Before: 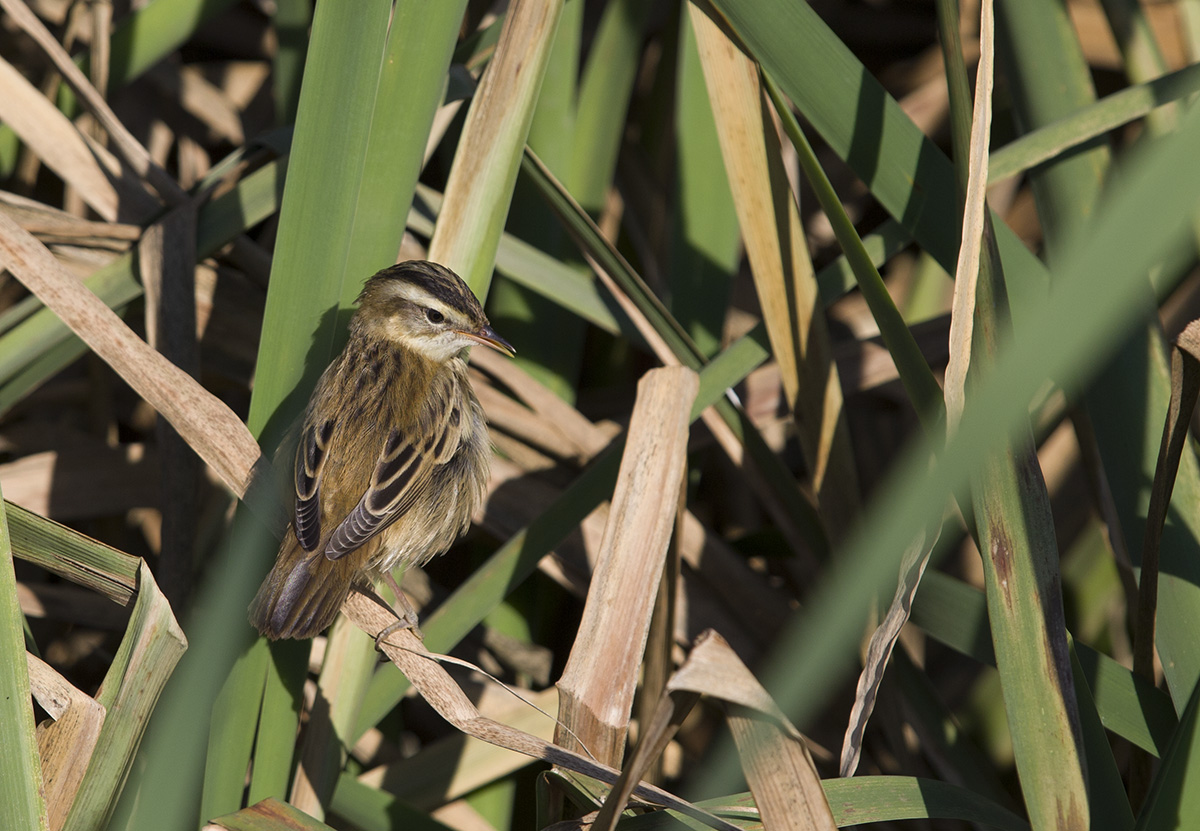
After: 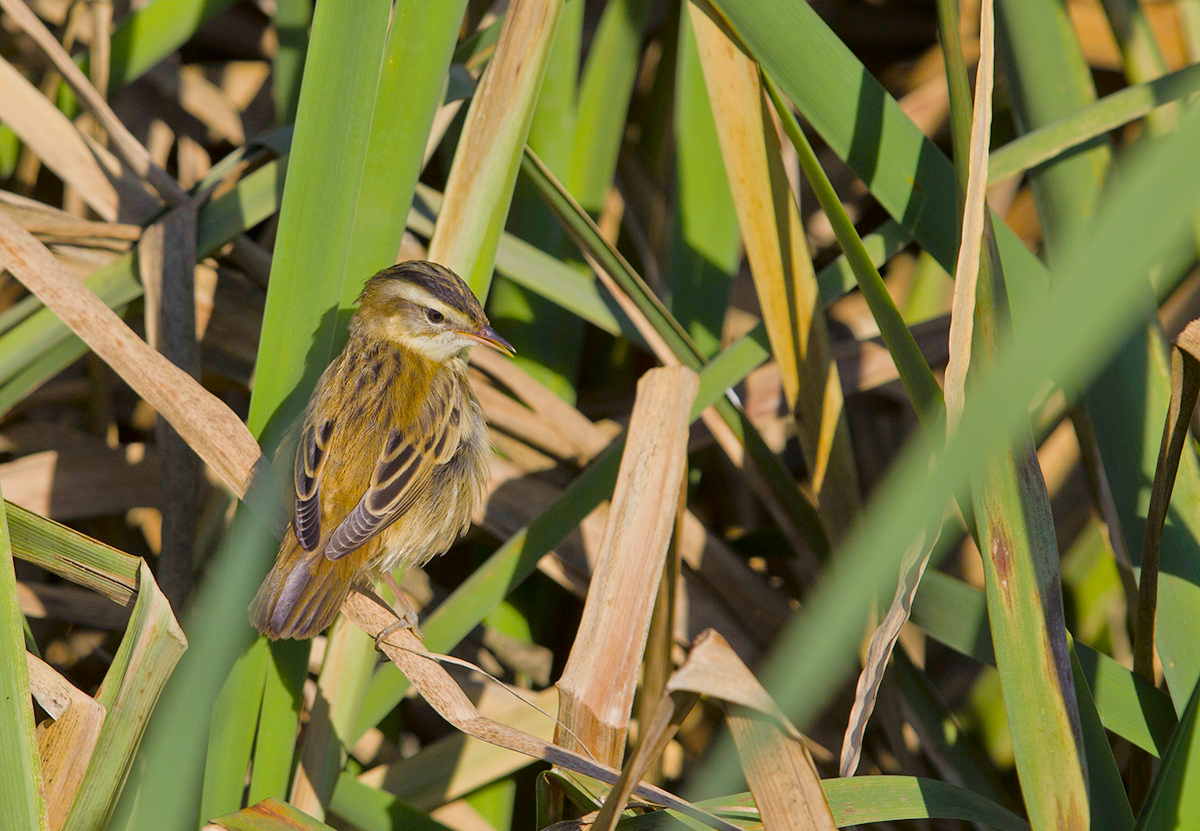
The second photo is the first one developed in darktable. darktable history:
exposure: exposure 0.203 EV, compensate highlight preservation false
tone curve: curves: ch0 [(0, 0) (0.003, 0.012) (0.011, 0.014) (0.025, 0.02) (0.044, 0.034) (0.069, 0.047) (0.1, 0.063) (0.136, 0.086) (0.177, 0.131) (0.224, 0.183) (0.277, 0.243) (0.335, 0.317) (0.399, 0.403) (0.468, 0.488) (0.543, 0.573) (0.623, 0.649) (0.709, 0.718) (0.801, 0.795) (0.898, 0.872) (1, 1)], color space Lab, independent channels, preserve colors none
tone equalizer: -7 EV 0.157 EV, -6 EV 0.585 EV, -5 EV 1.12 EV, -4 EV 1.35 EV, -3 EV 1.15 EV, -2 EV 0.6 EV, -1 EV 0.146 EV
color balance rgb: shadows lift › hue 86.02°, perceptual saturation grading › global saturation 37.06%, perceptual saturation grading › shadows 35.659%, perceptual brilliance grading › global brilliance -0.633%, perceptual brilliance grading › highlights -1.755%, perceptual brilliance grading › mid-tones -0.604%, perceptual brilliance grading › shadows -1.508%, contrast -10.157%
